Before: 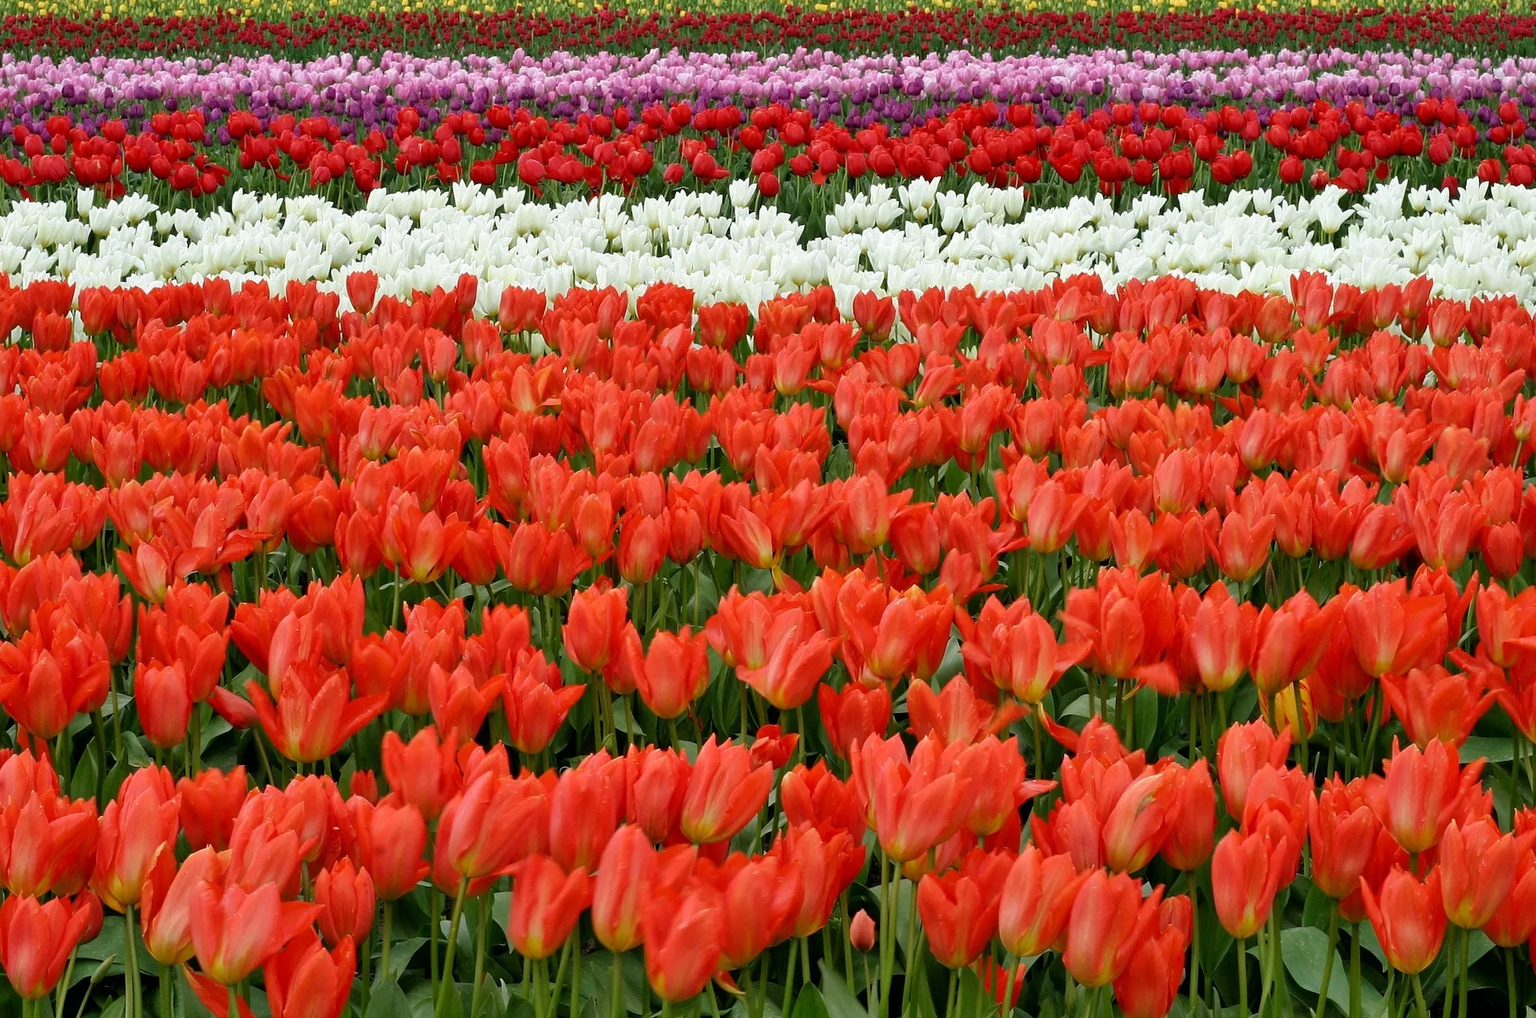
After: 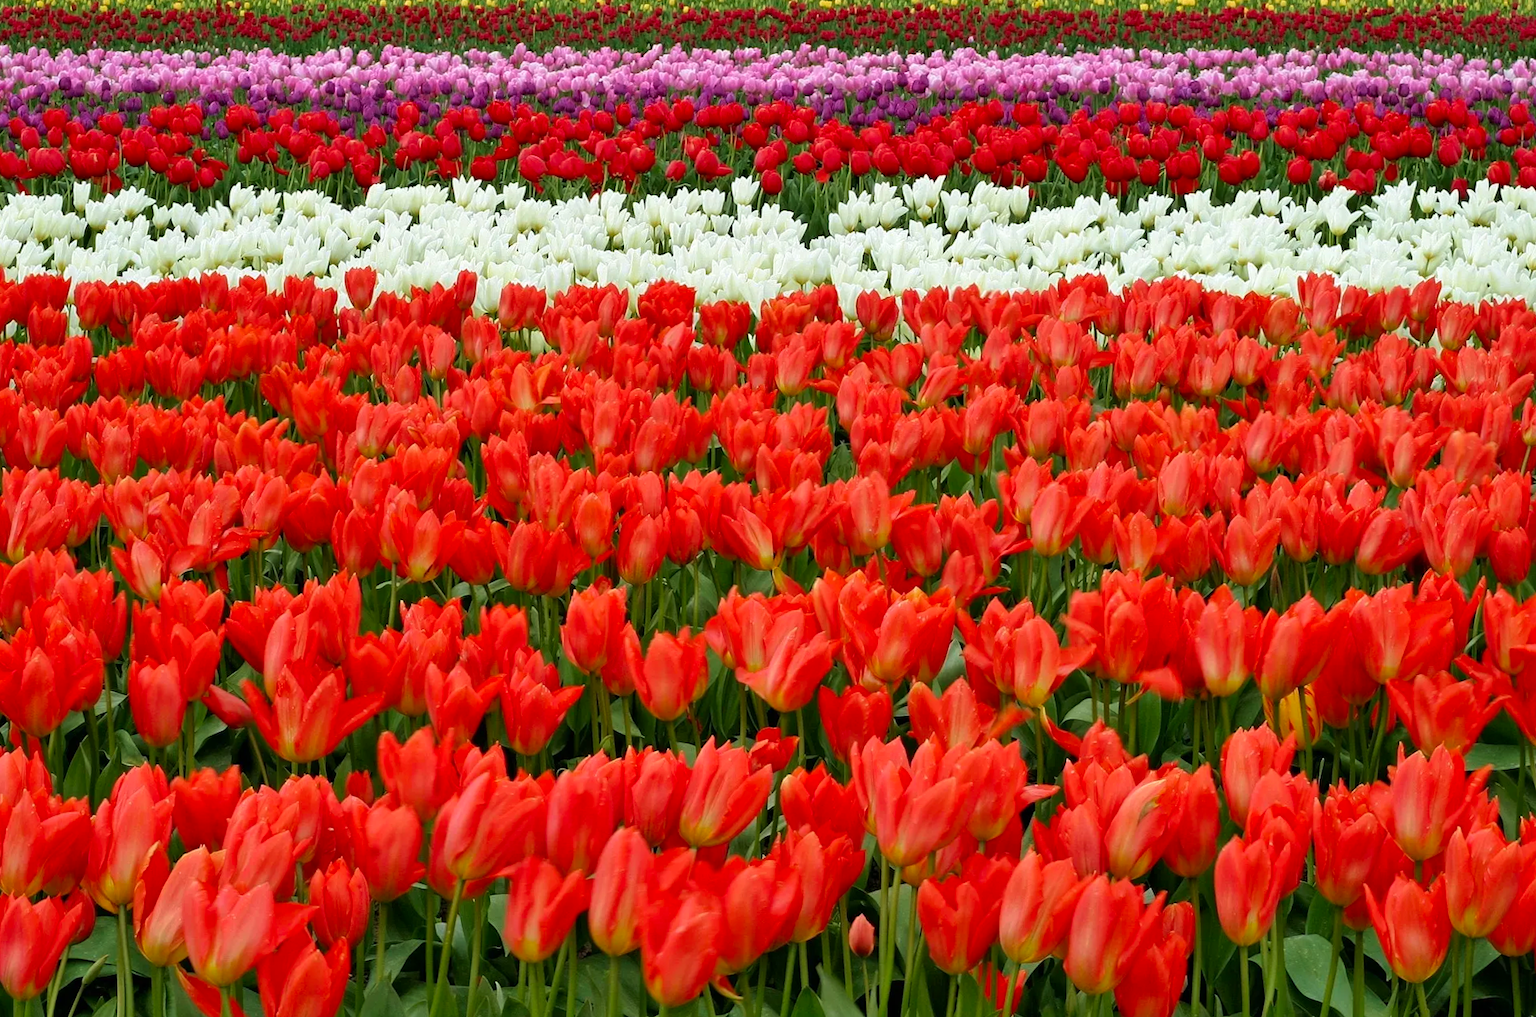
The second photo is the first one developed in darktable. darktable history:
velvia: on, module defaults
crop and rotate: angle -0.354°
color correction: highlights b* -0.045, saturation 1.13
